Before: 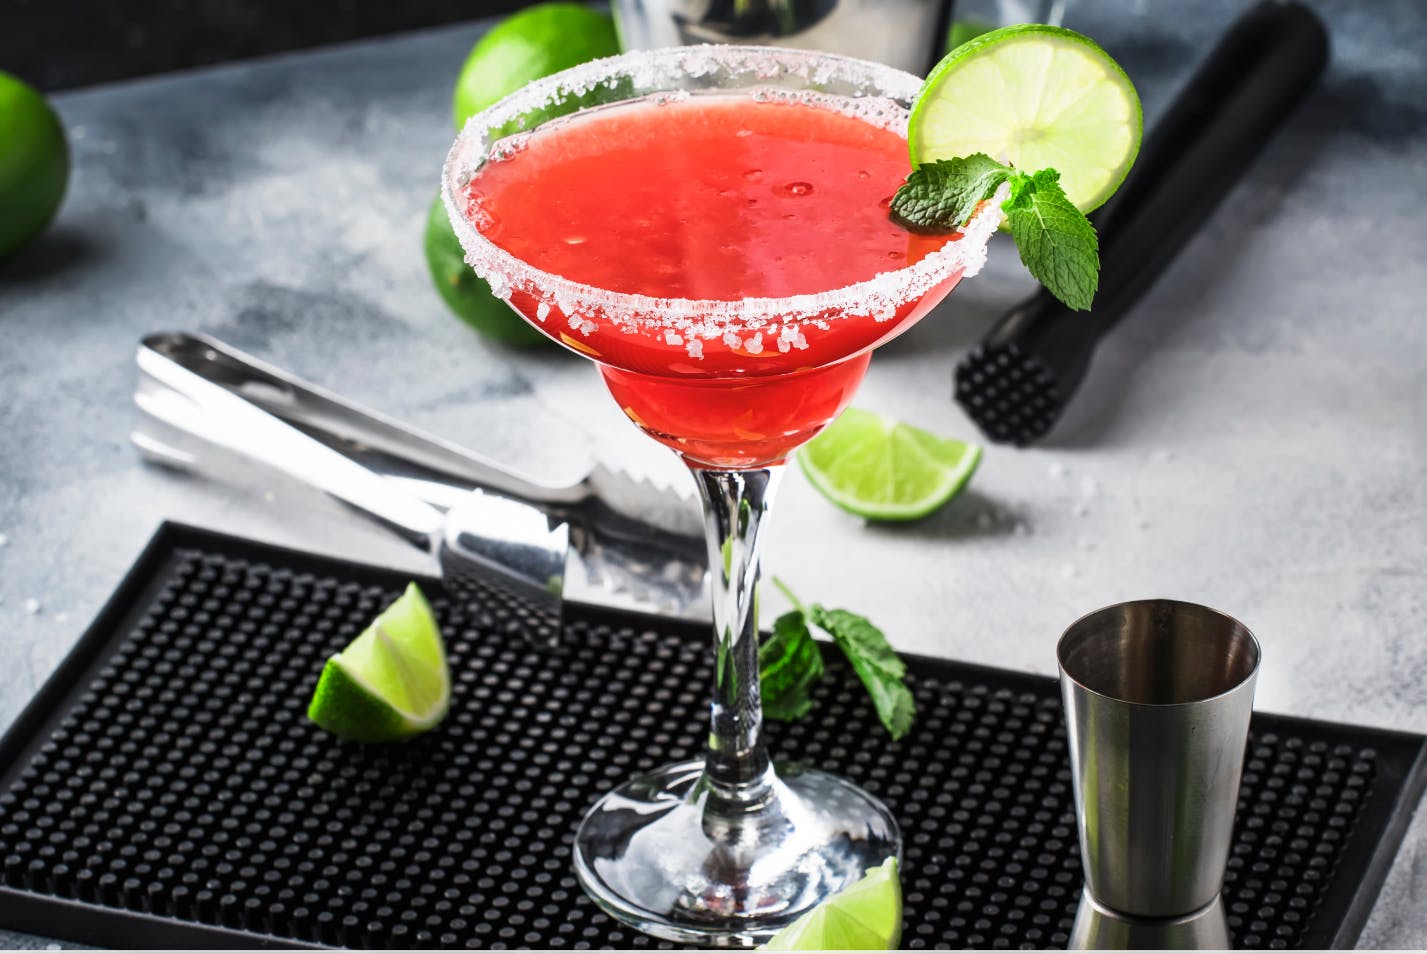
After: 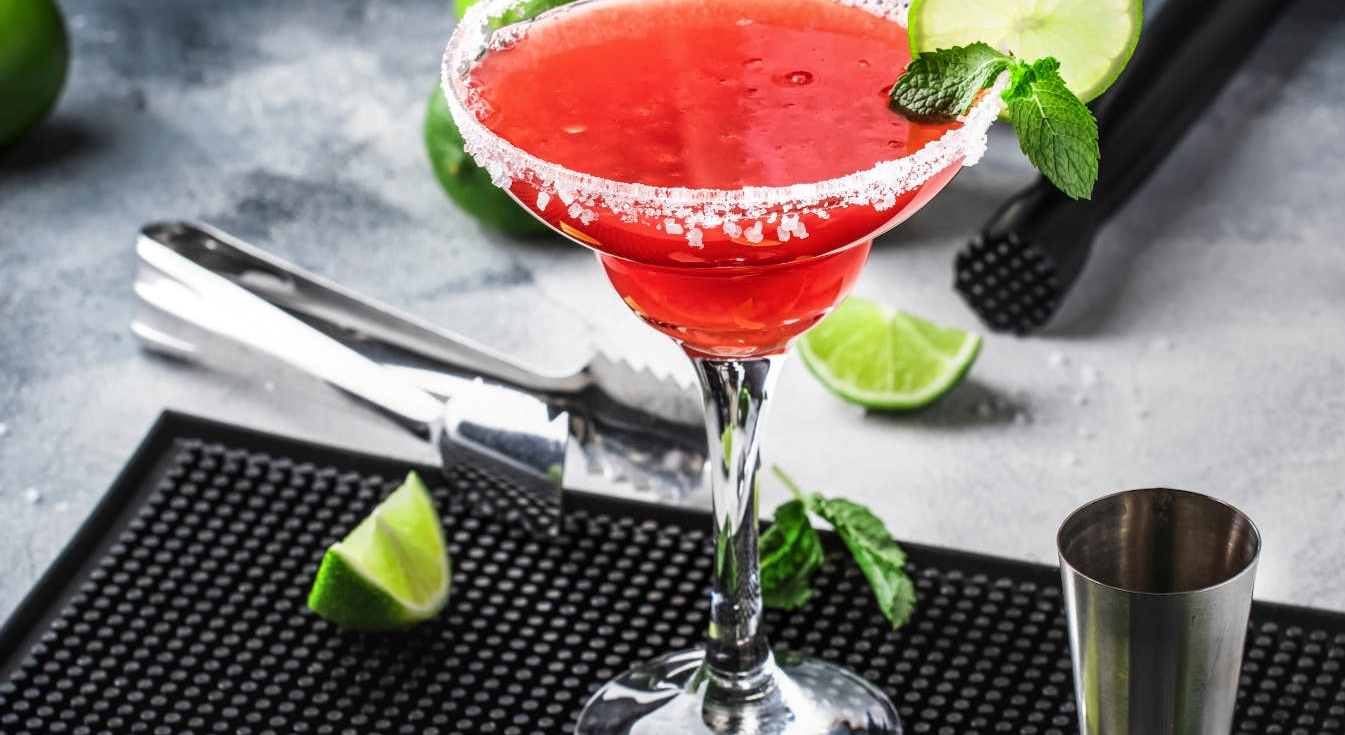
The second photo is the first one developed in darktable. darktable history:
local contrast: on, module defaults
crop and rotate: angle 0.03°, top 11.643%, right 5.651%, bottom 11.189%
